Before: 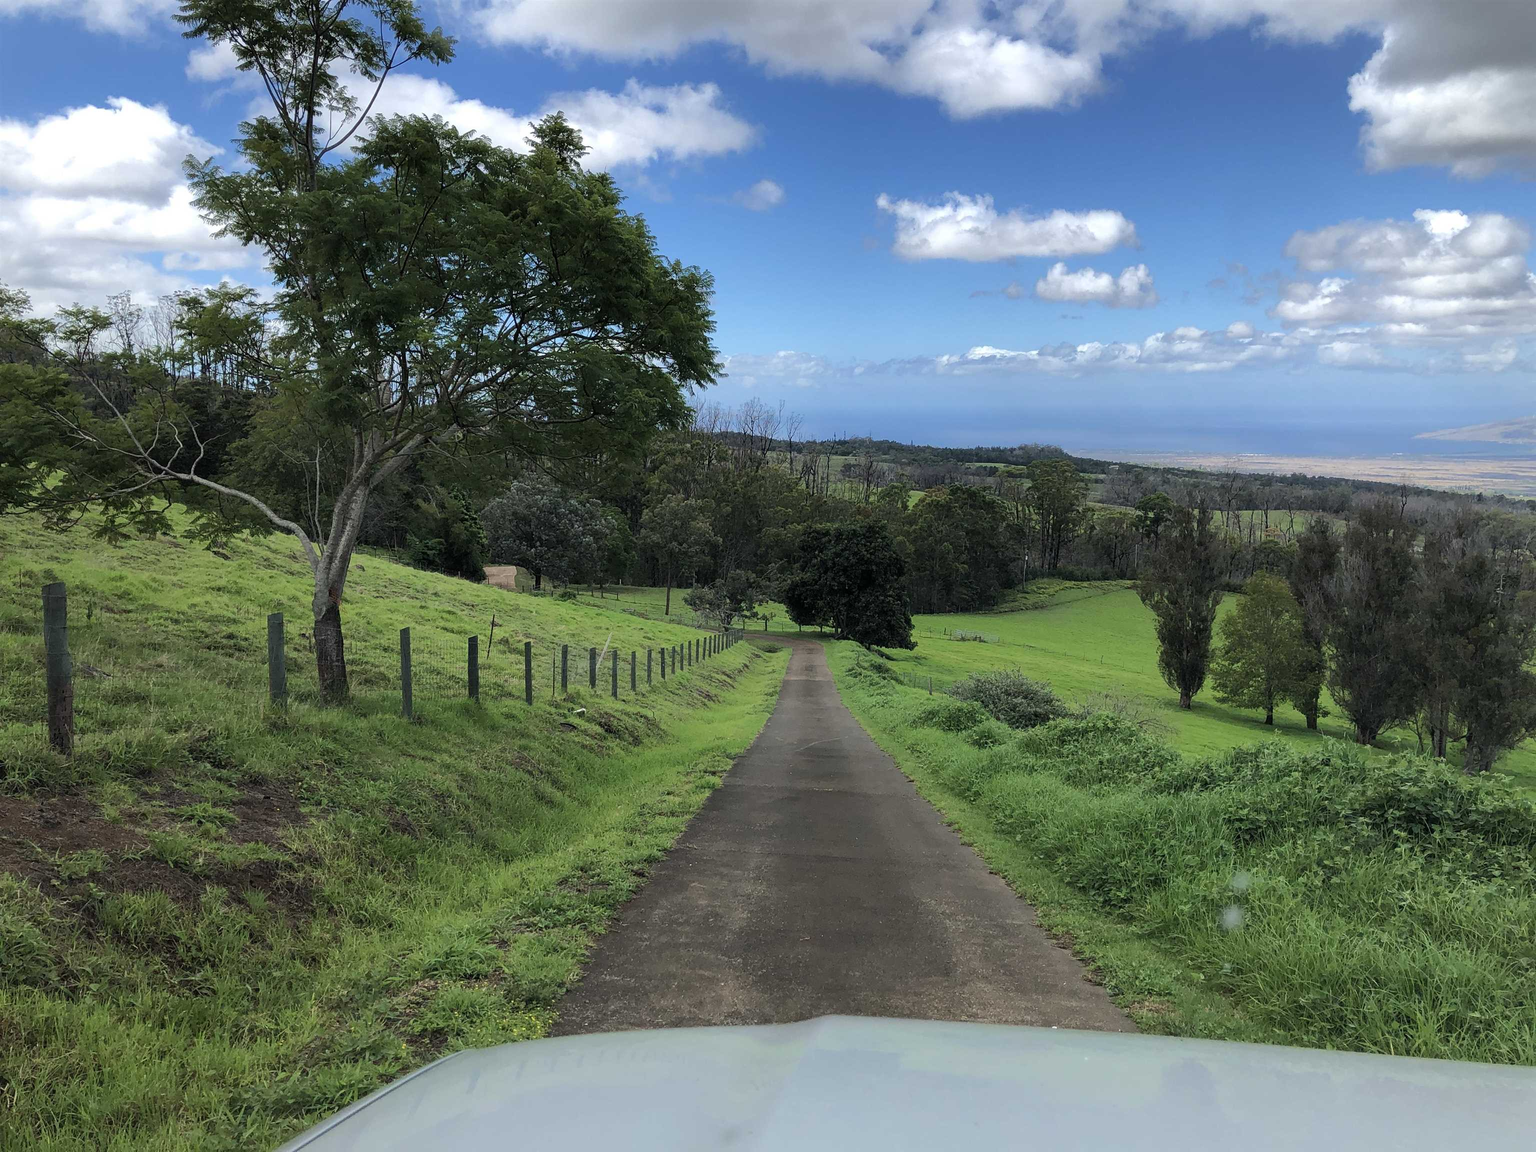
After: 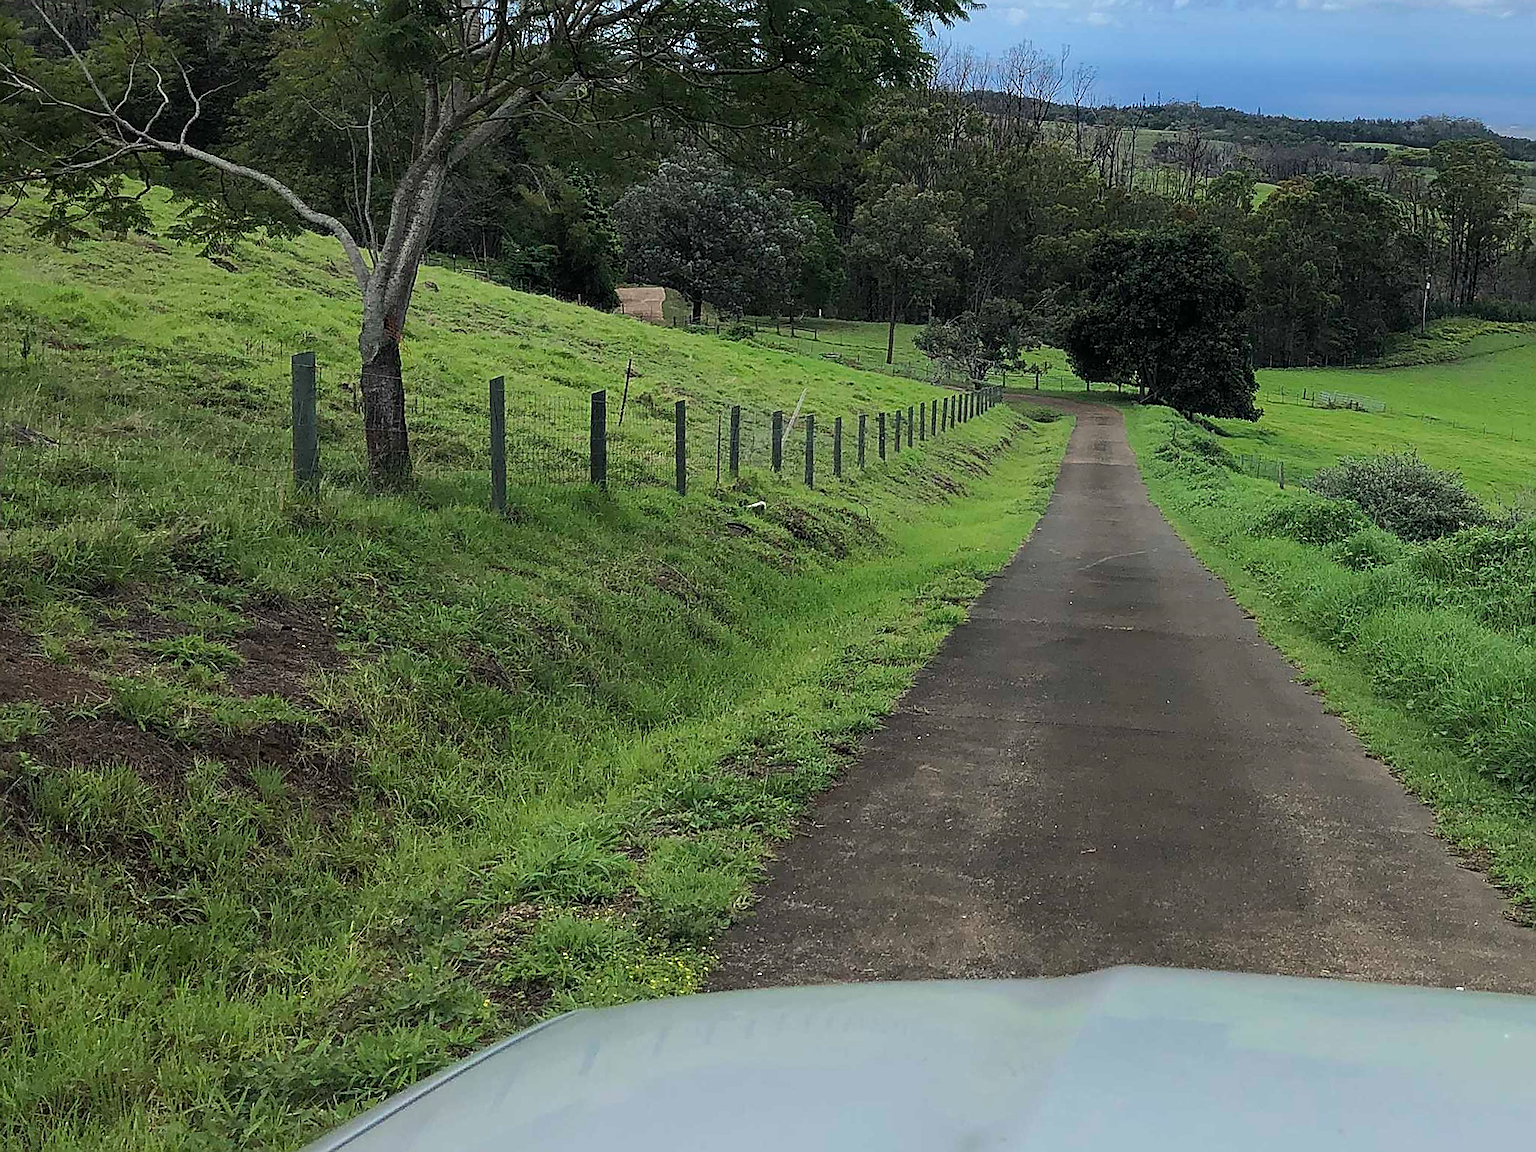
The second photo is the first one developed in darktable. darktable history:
crop and rotate: angle -0.82°, left 3.85%, top 31.828%, right 27.992%
sharpen: radius 1.4, amount 1.25, threshold 0.7
